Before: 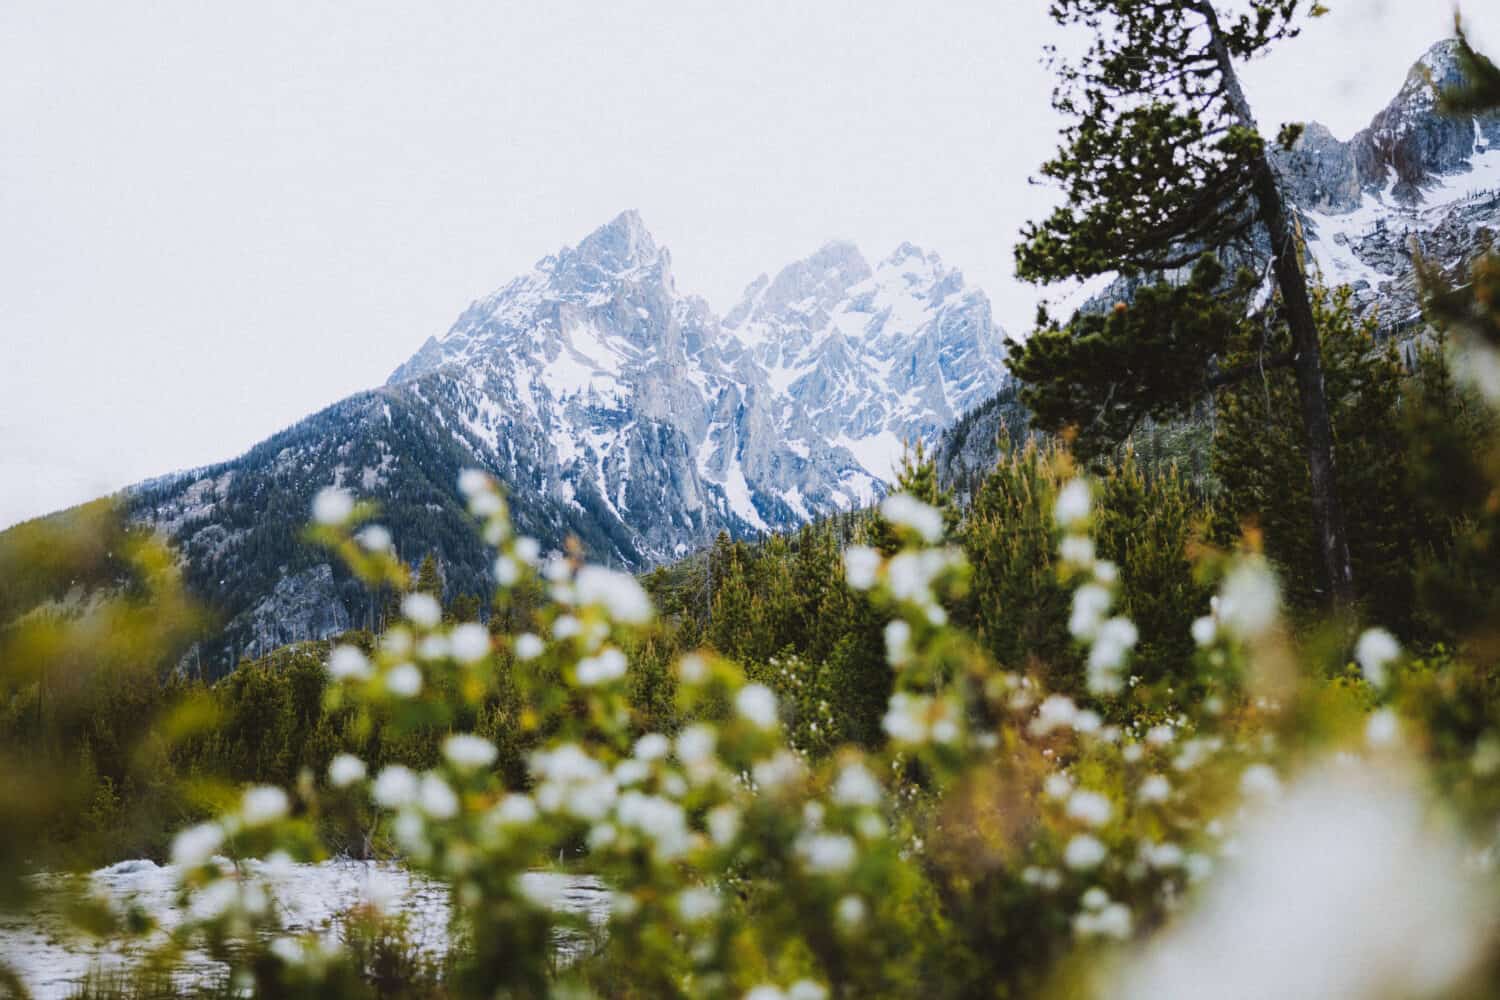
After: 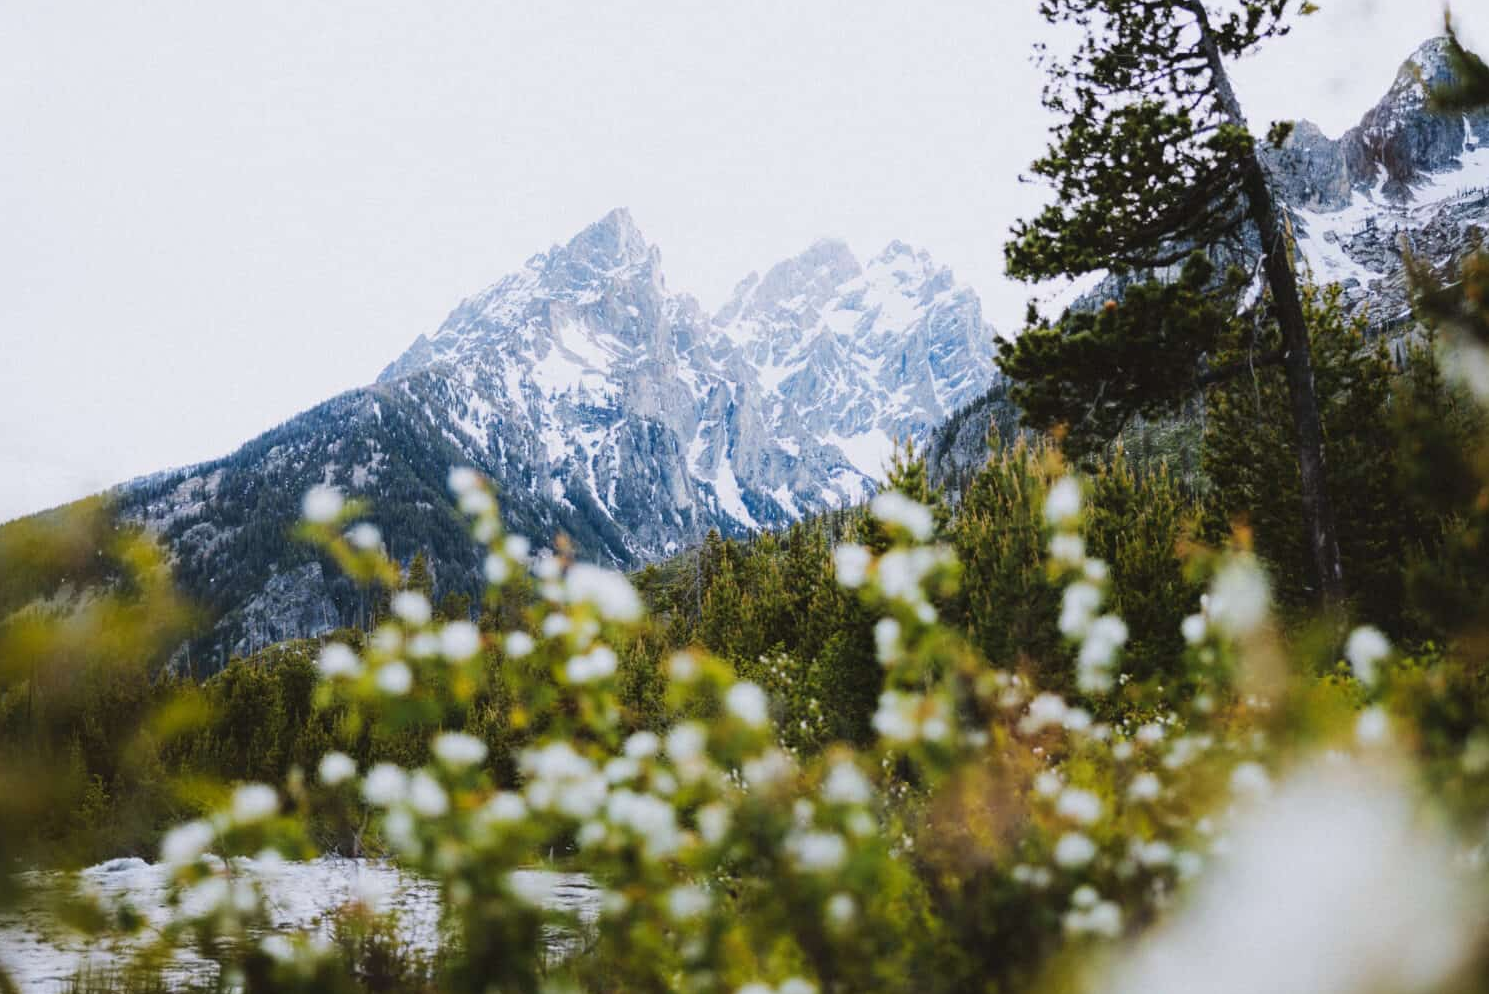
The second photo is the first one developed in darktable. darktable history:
crop and rotate: left 0.672%, top 0.295%, bottom 0.292%
